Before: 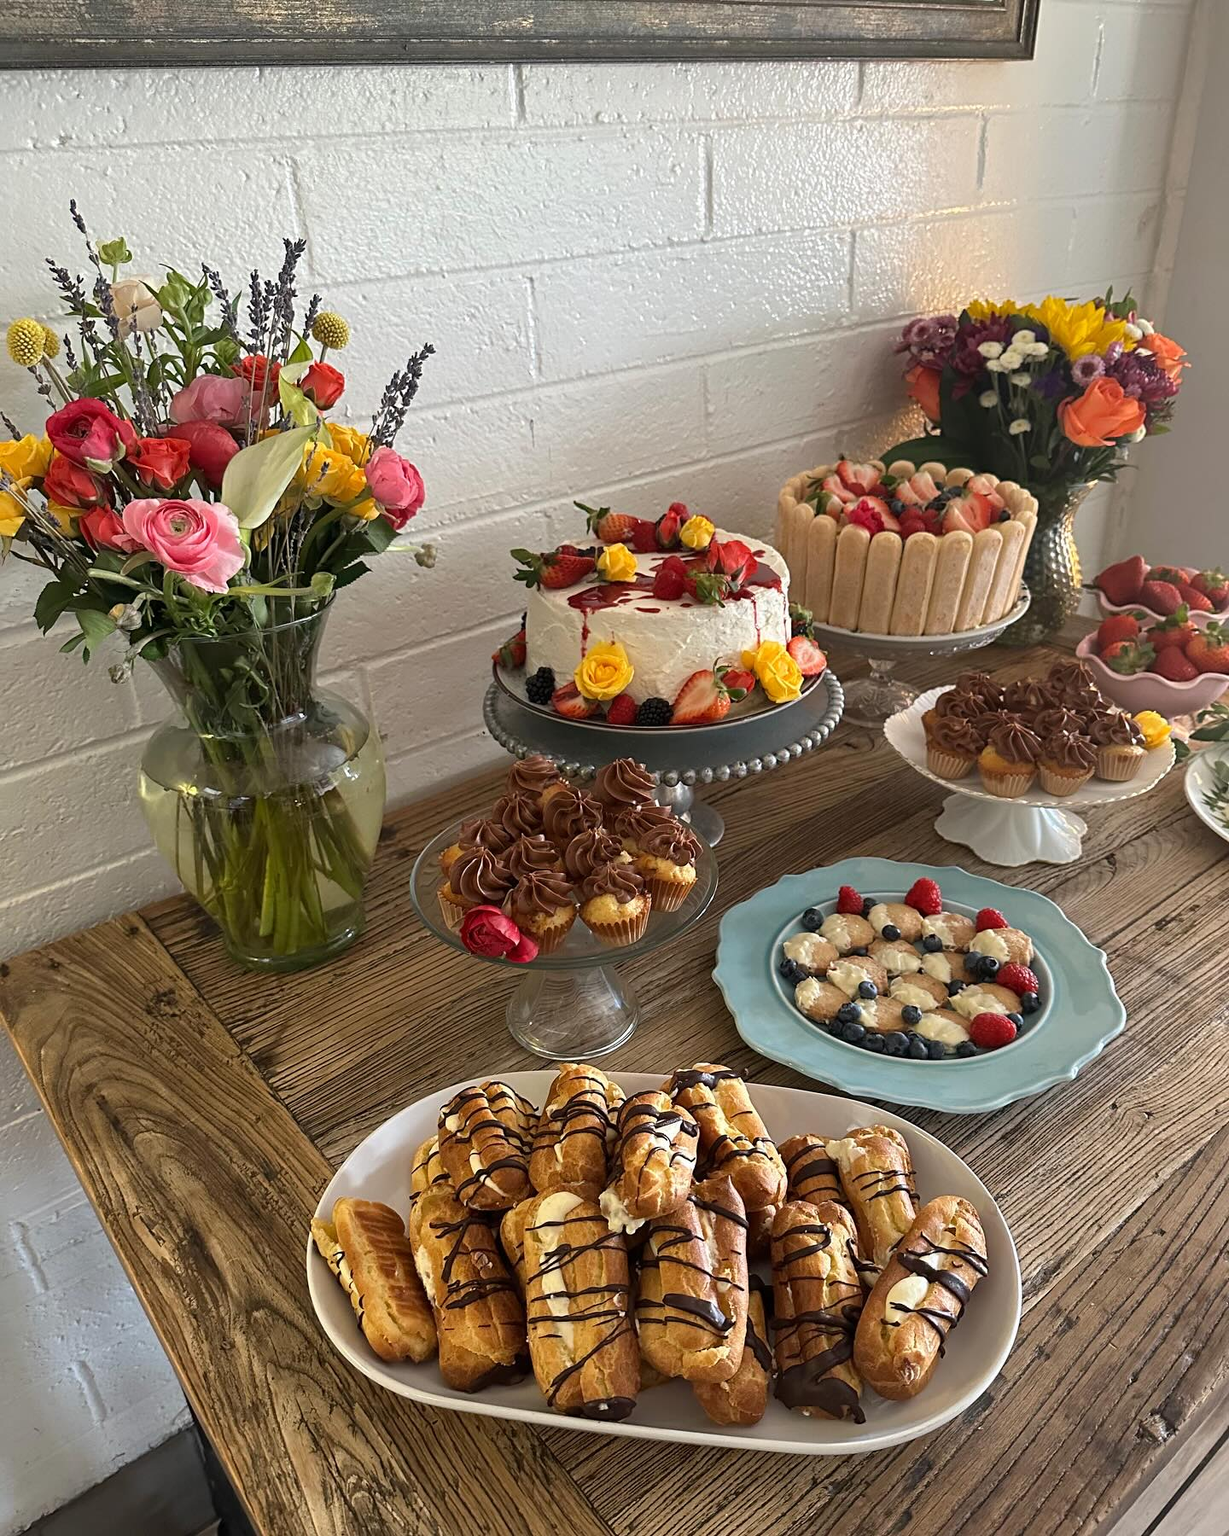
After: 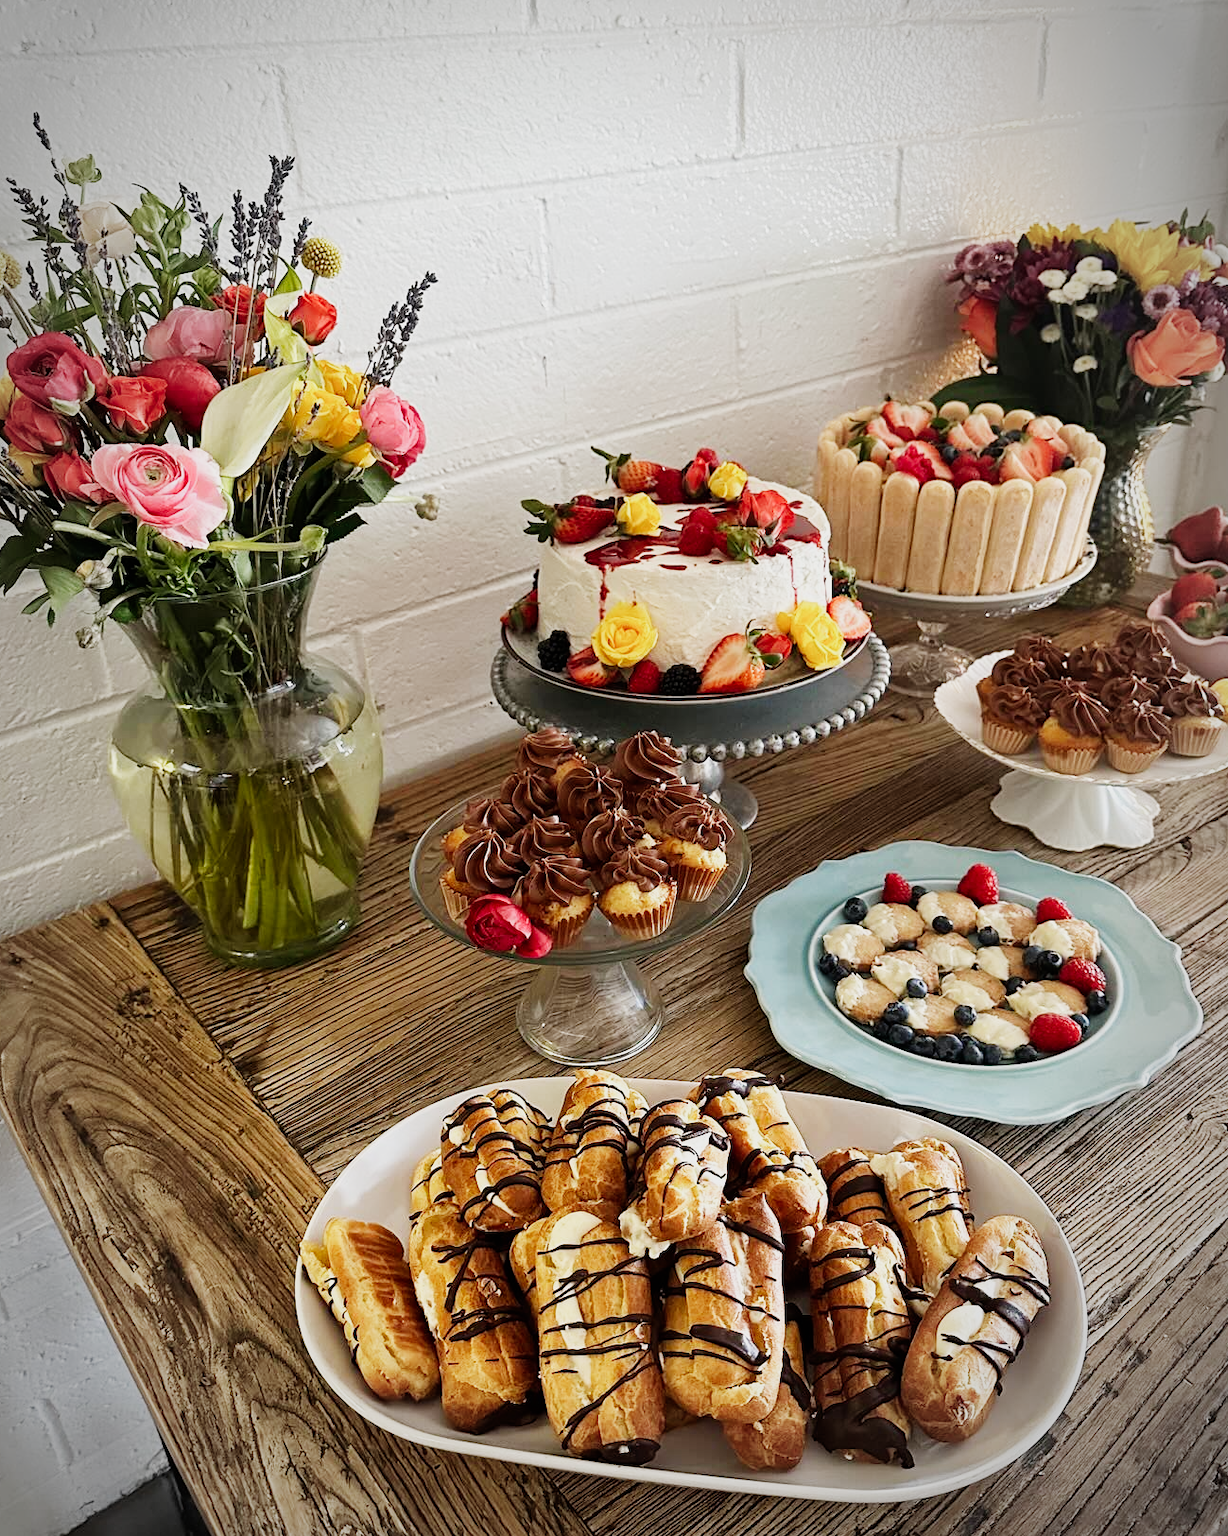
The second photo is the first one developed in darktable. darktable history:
exposure: black level correction 0, exposure 0.7 EV, compensate exposure bias true, compensate highlight preservation false
vignetting: automatic ratio true
sigmoid: contrast 1.6, skew -0.2, preserve hue 0%, red attenuation 0.1, red rotation 0.035, green attenuation 0.1, green rotation -0.017, blue attenuation 0.15, blue rotation -0.052, base primaries Rec2020
crop: left 3.305%, top 6.436%, right 6.389%, bottom 3.258%
